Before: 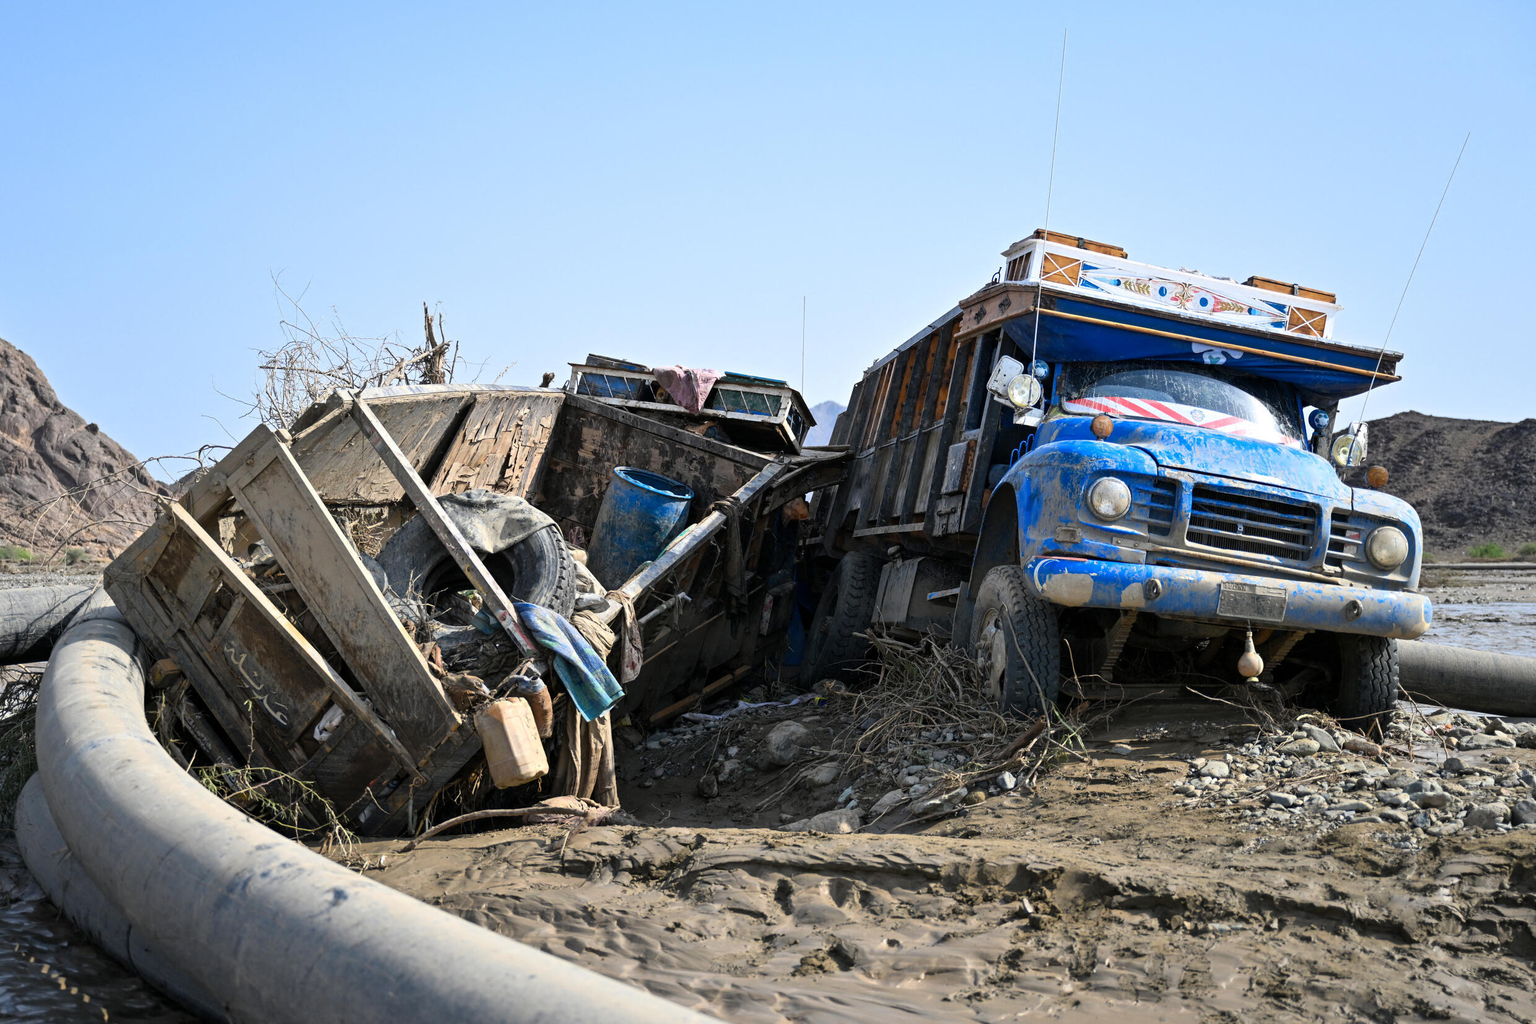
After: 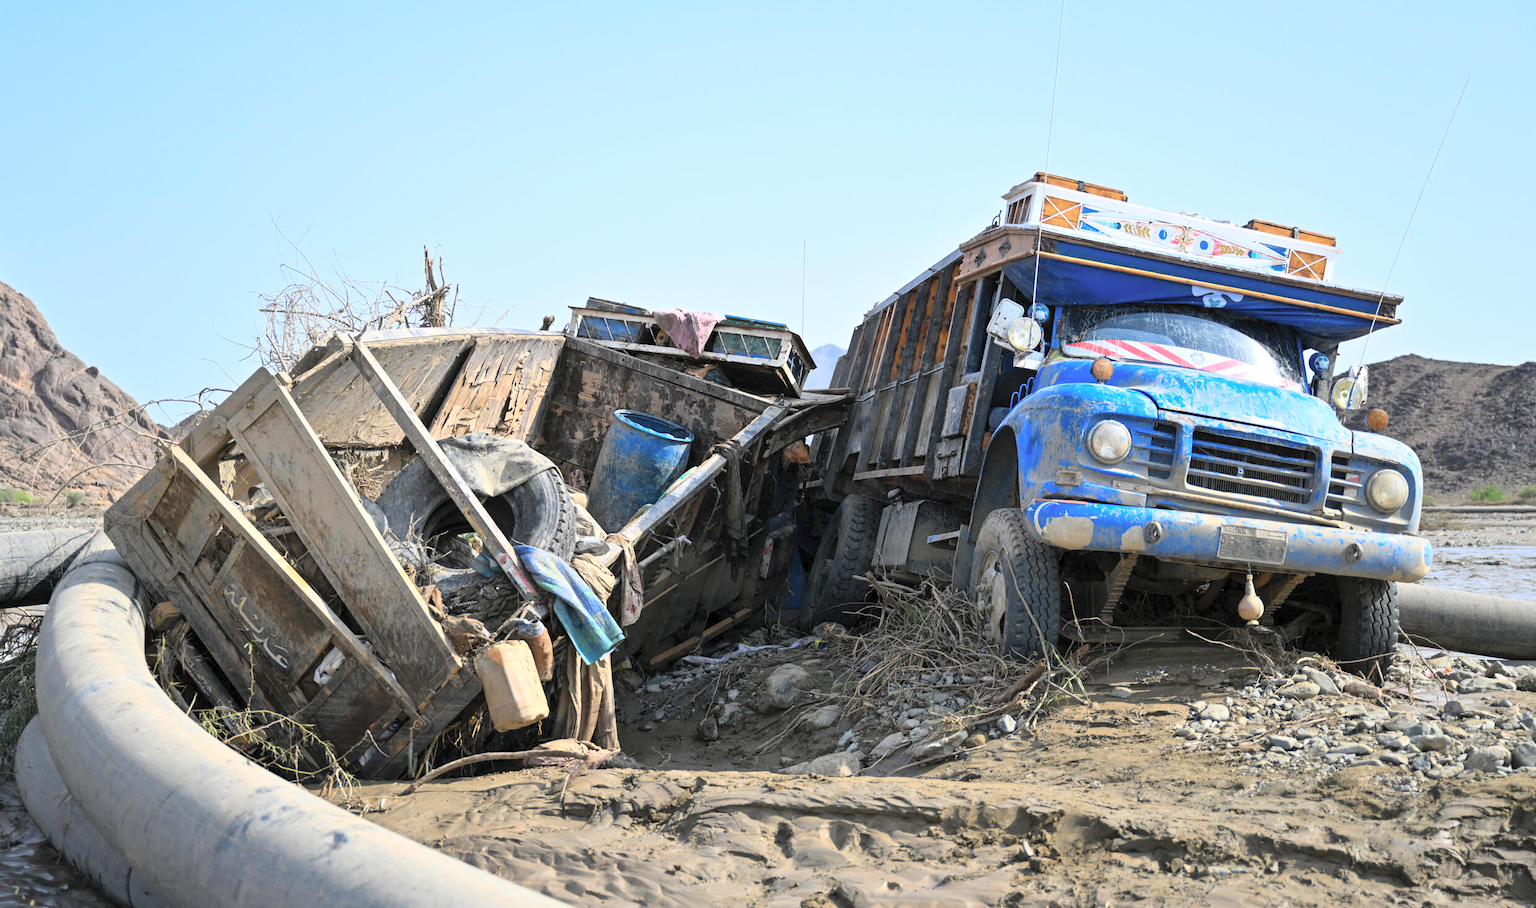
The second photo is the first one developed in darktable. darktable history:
crop and rotate: top 5.609%, bottom 5.609%
contrast brightness saturation: contrast 0.1, brightness 0.3, saturation 0.14
